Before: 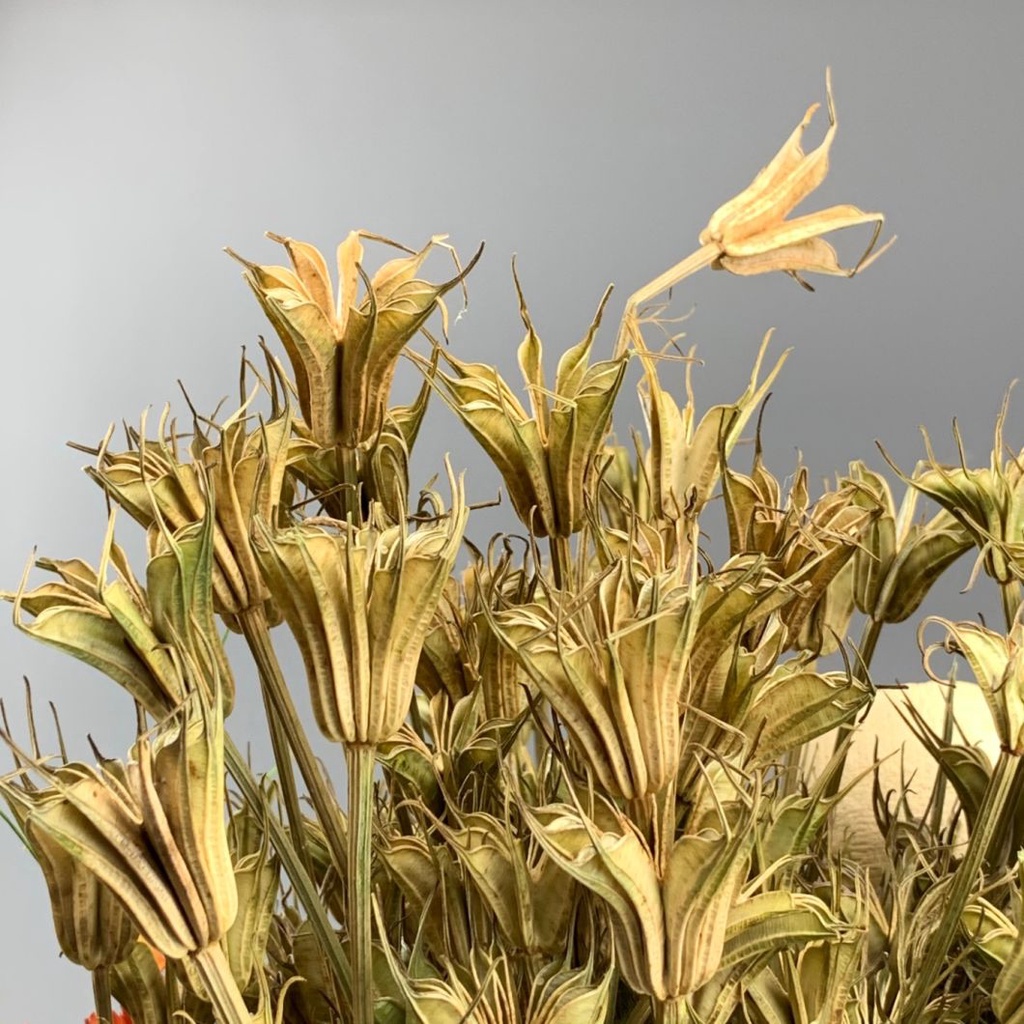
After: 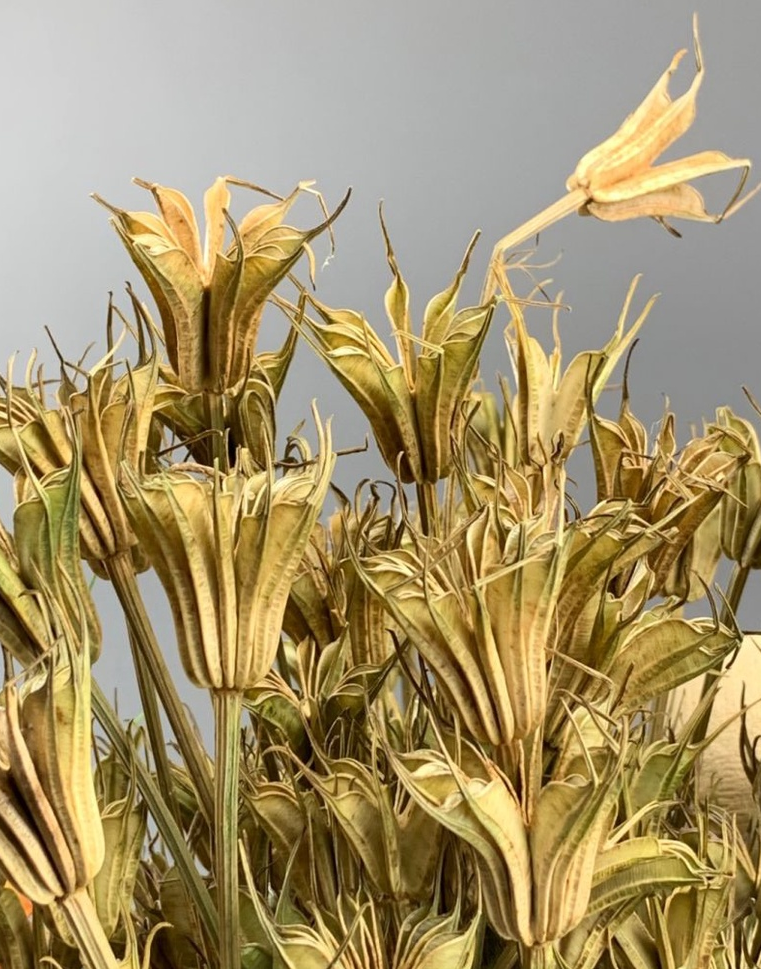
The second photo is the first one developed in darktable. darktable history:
crop and rotate: left 13.04%, top 5.338%, right 12.602%
